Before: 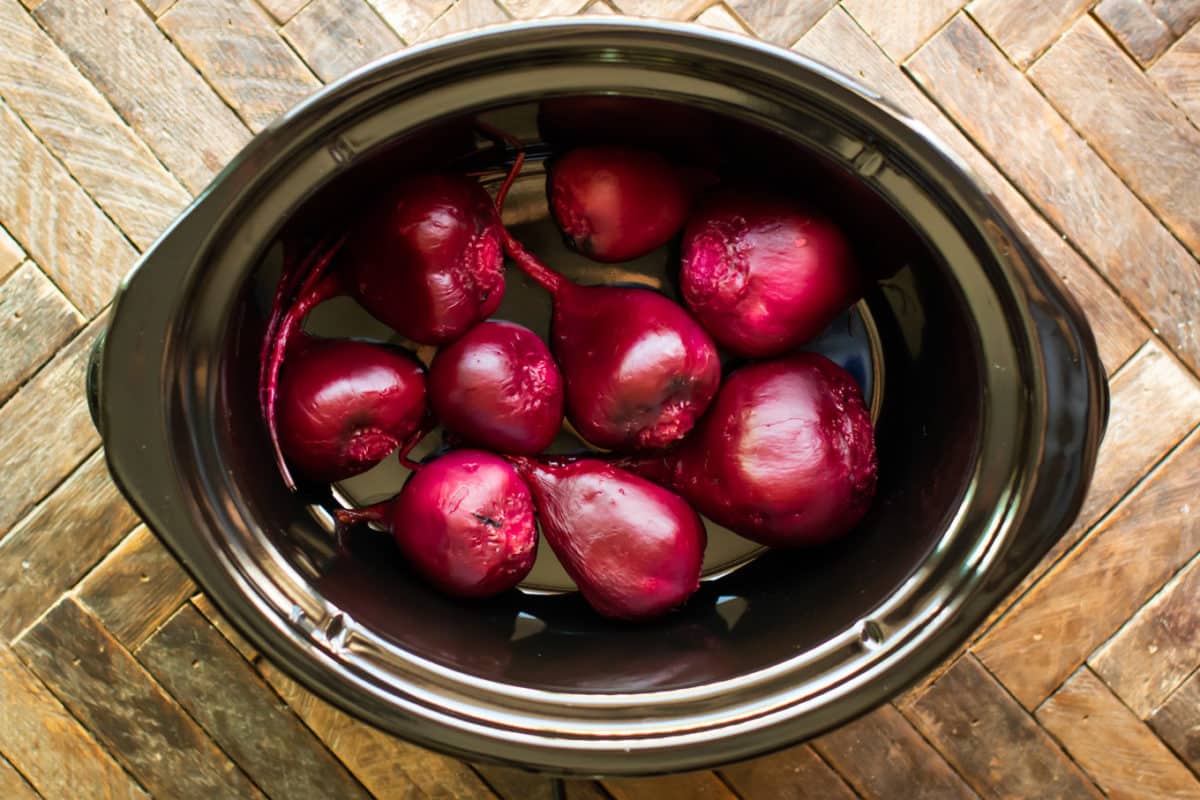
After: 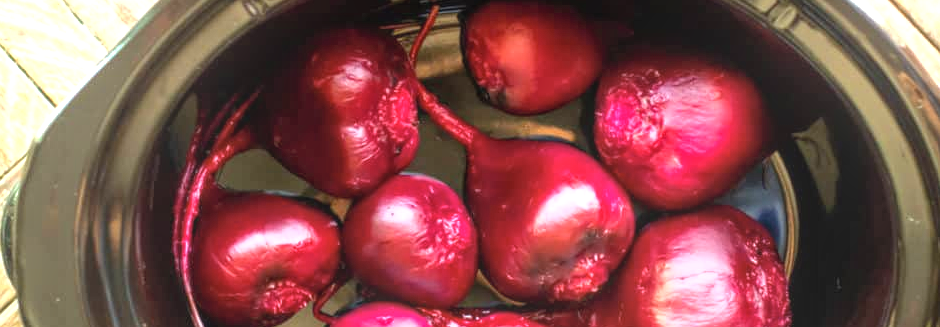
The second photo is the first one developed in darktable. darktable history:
contrast brightness saturation: saturation -0.064
crop: left 7.184%, top 18.405%, right 14.391%, bottom 40.587%
shadows and highlights: shadows 36.47, highlights -26.72, soften with gaussian
local contrast: highlights 72%, shadows 19%, midtone range 0.197
exposure: exposure 1.16 EV, compensate highlight preservation false
